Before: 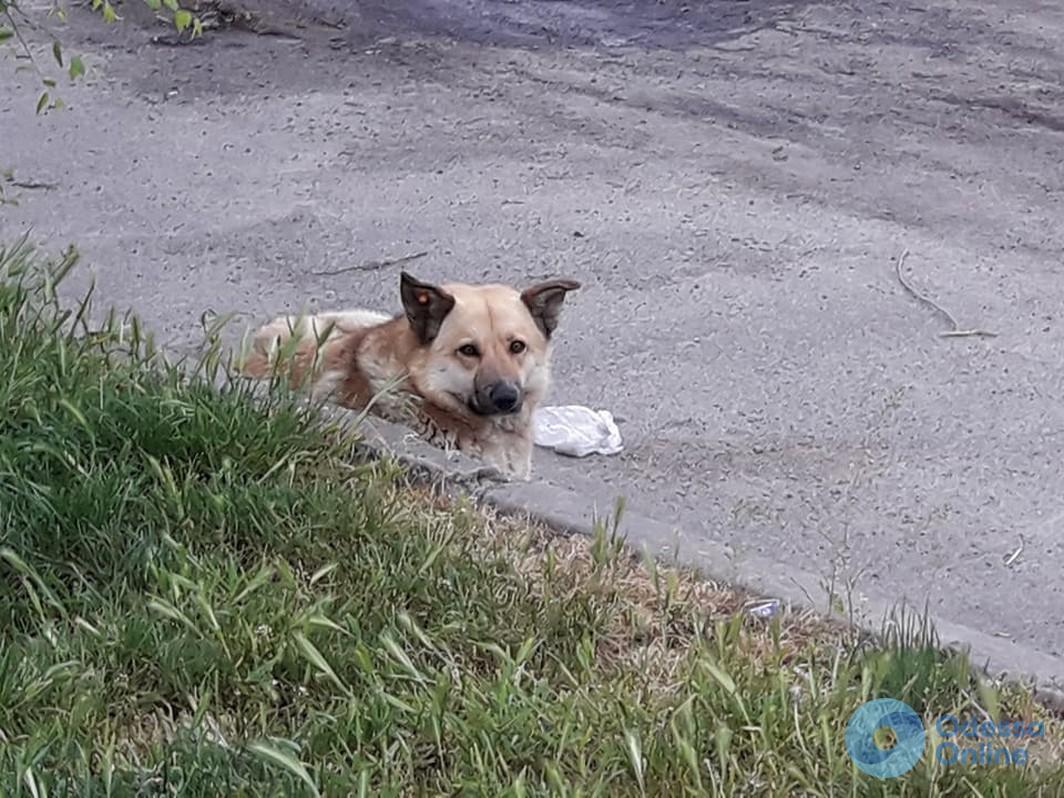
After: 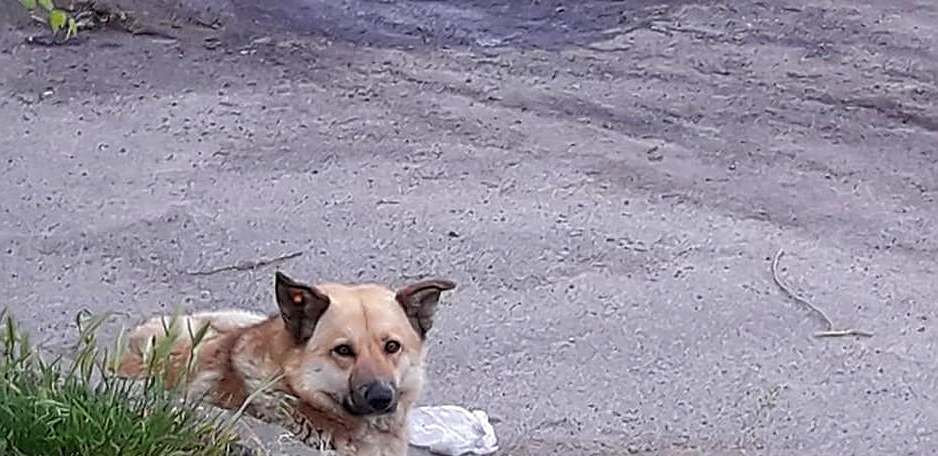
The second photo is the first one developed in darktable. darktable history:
color balance rgb: perceptual saturation grading › global saturation 20%, global vibrance 20%
sharpen: on, module defaults
crop and rotate: left 11.812%, bottom 42.776%
